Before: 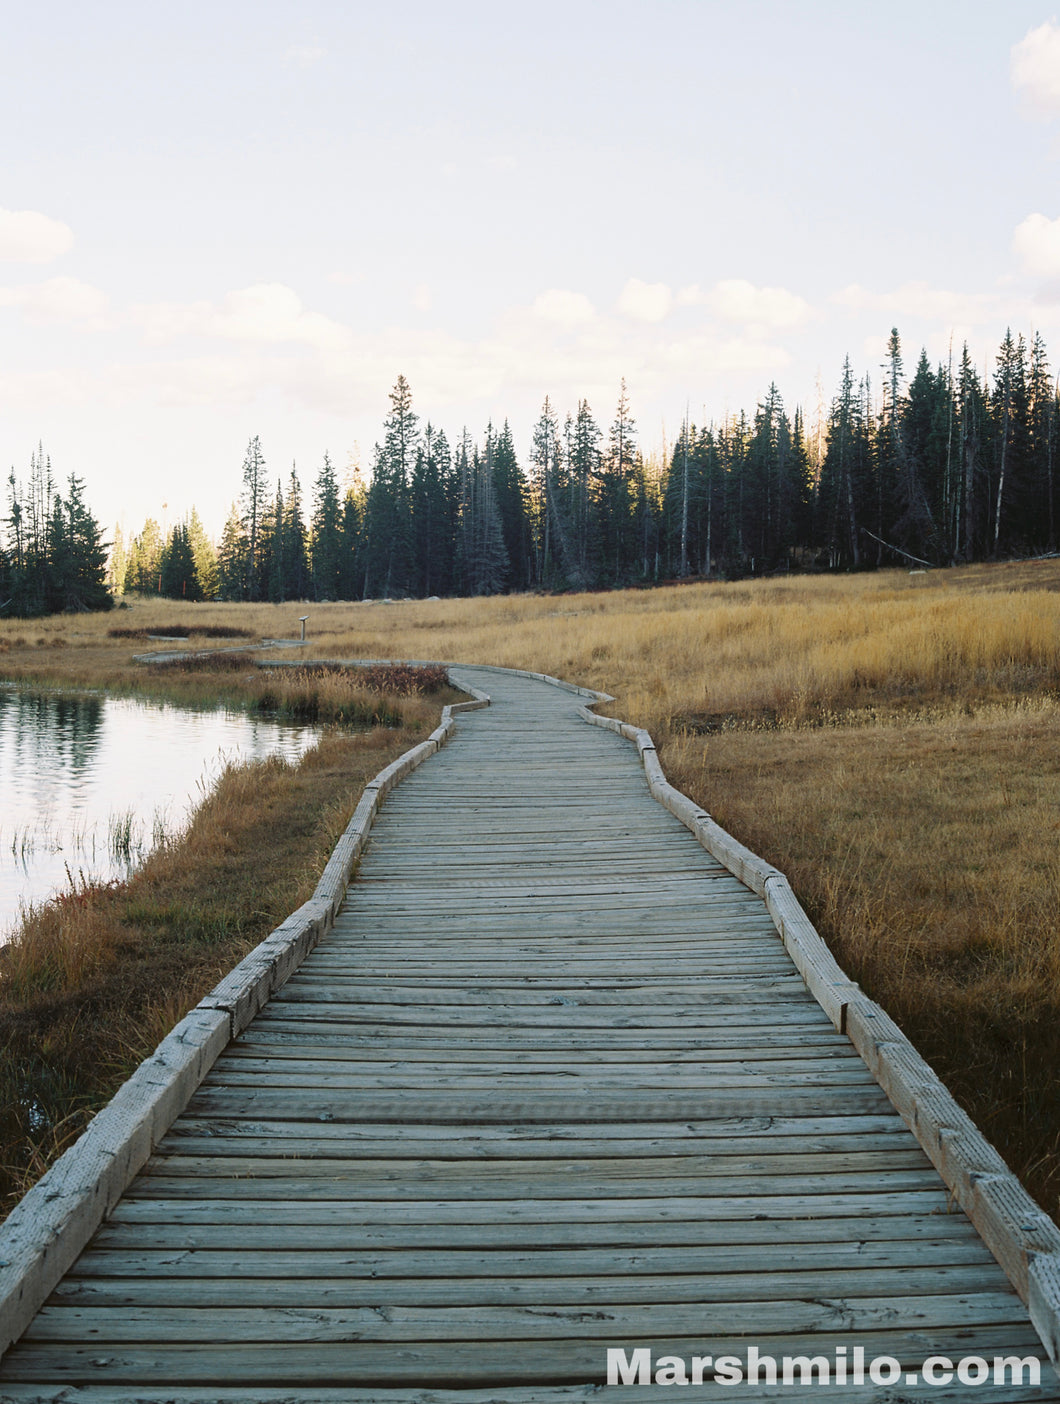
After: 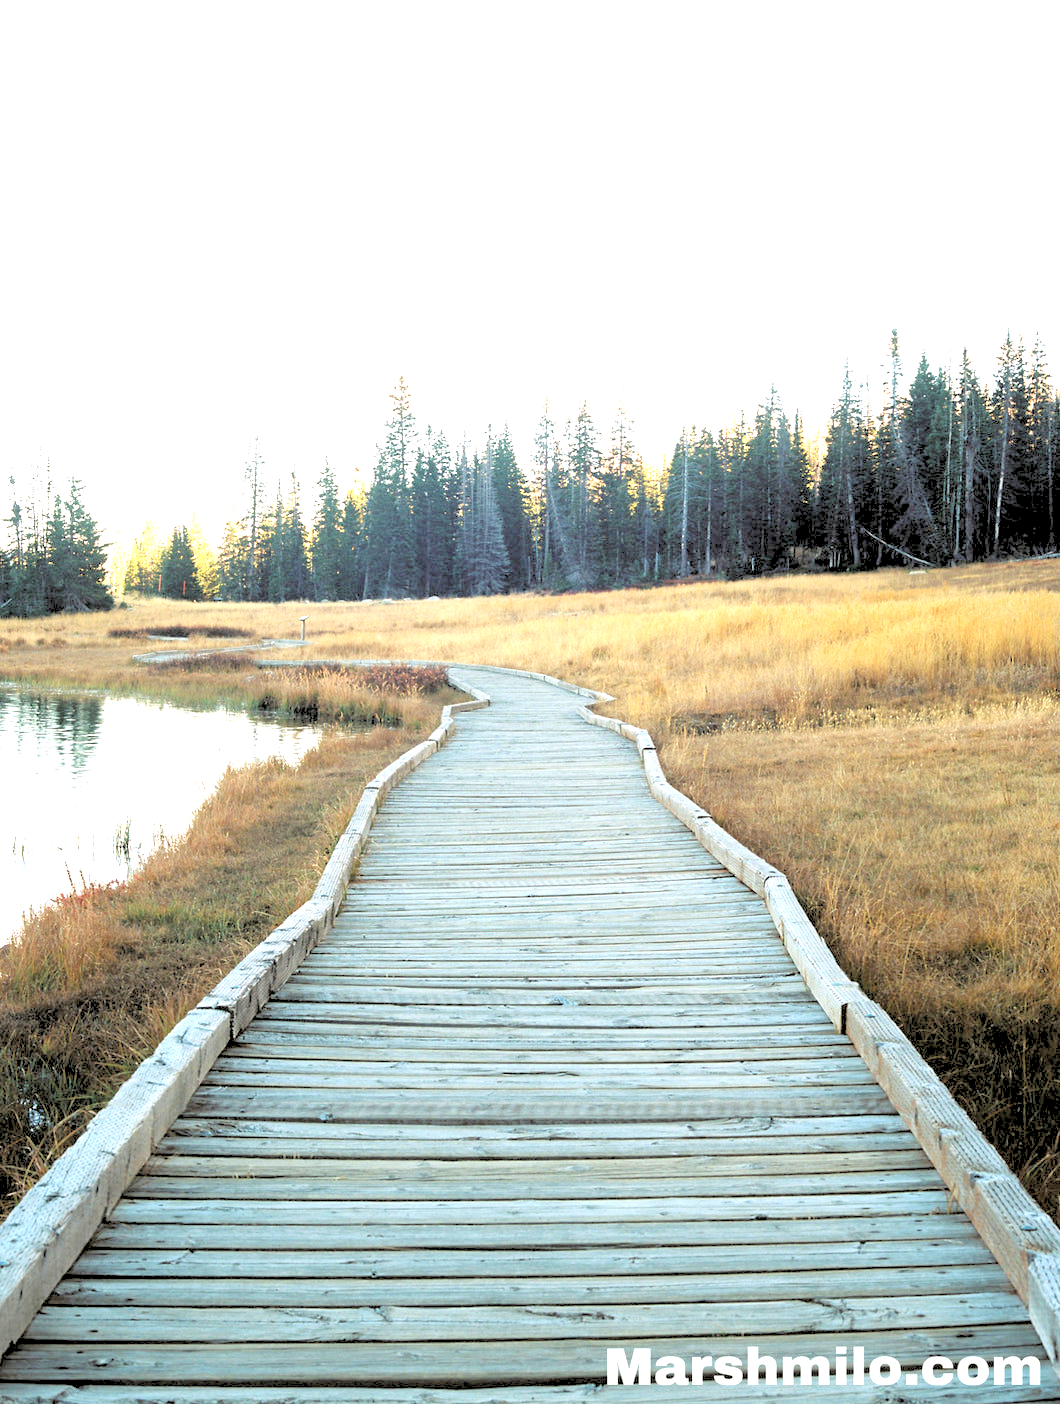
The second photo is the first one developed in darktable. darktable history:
exposure: black level correction 0, exposure 1.45 EV, compensate exposure bias true, compensate highlight preservation false
rgb levels: levels [[0.027, 0.429, 0.996], [0, 0.5, 1], [0, 0.5, 1]]
